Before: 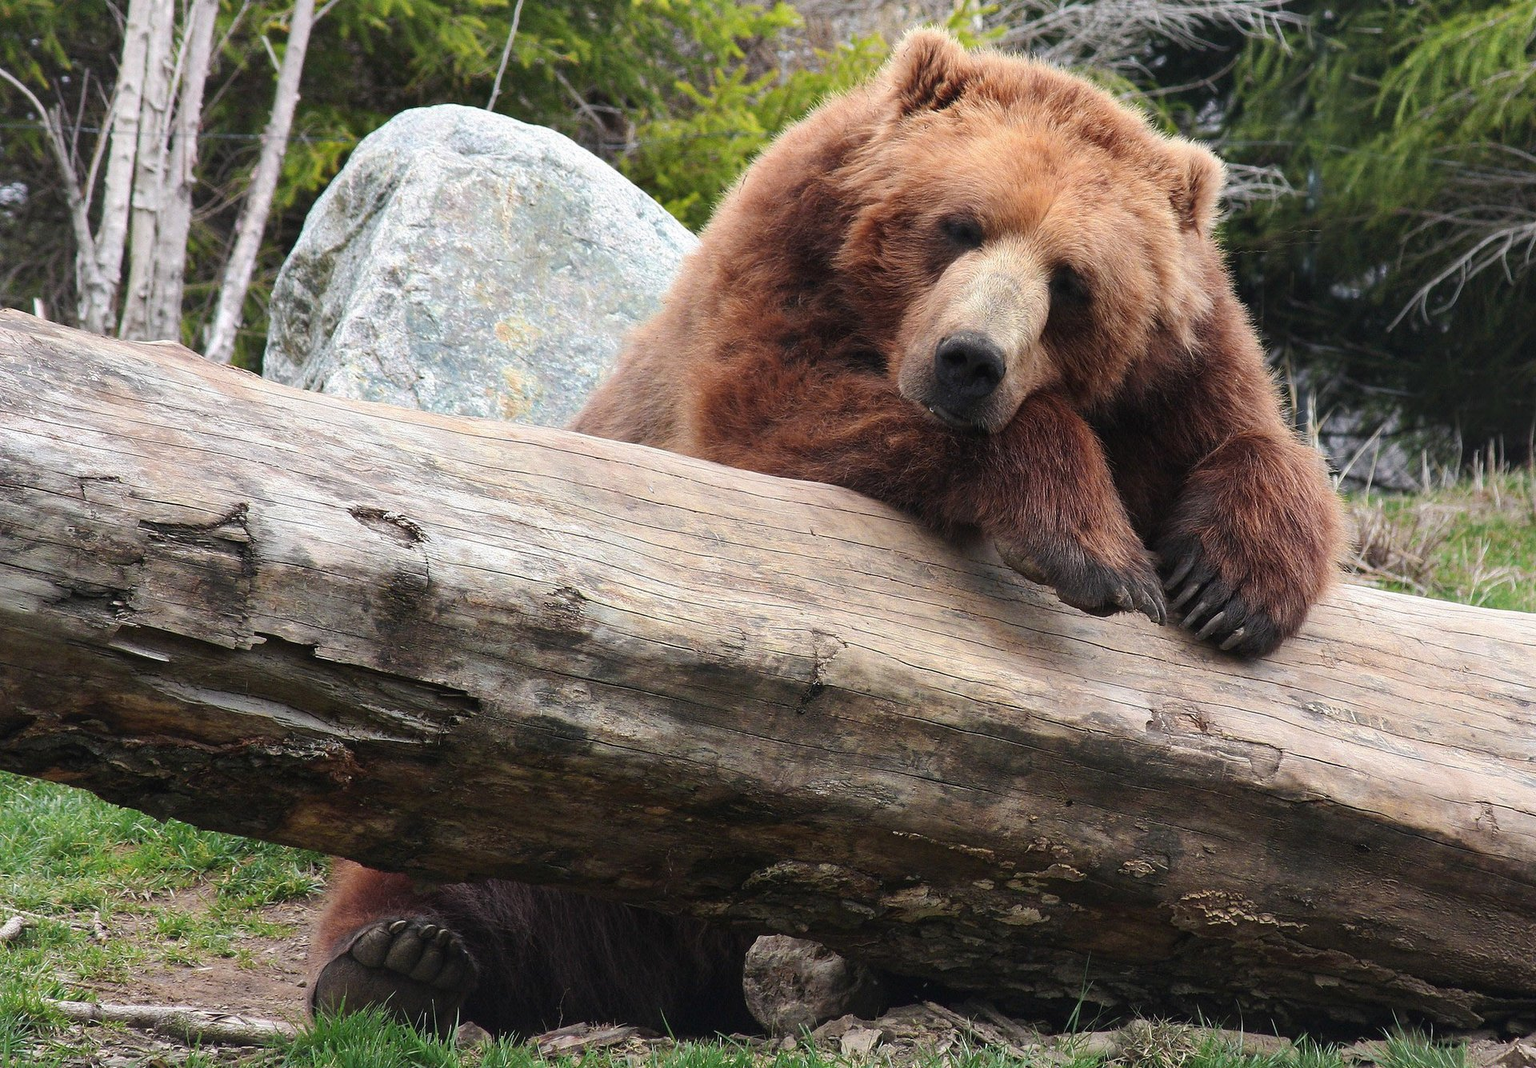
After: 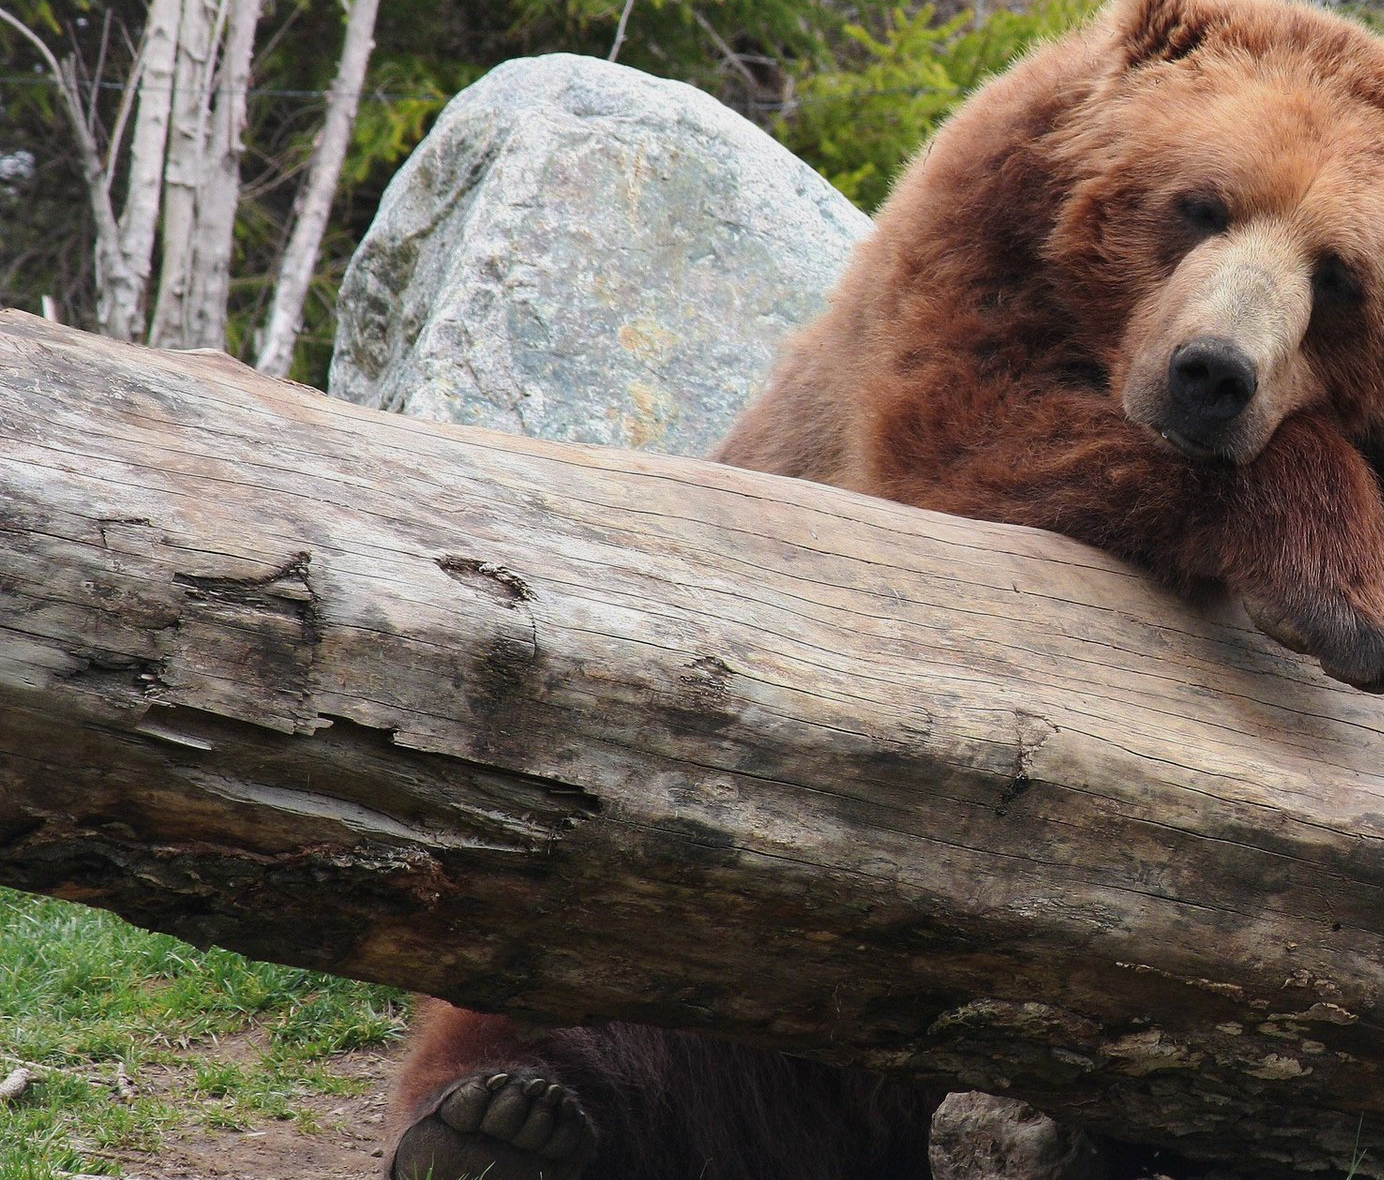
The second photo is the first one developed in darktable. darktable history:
exposure: exposure -0.212 EV, compensate highlight preservation false
crop: top 5.808%, right 27.87%, bottom 5.764%
